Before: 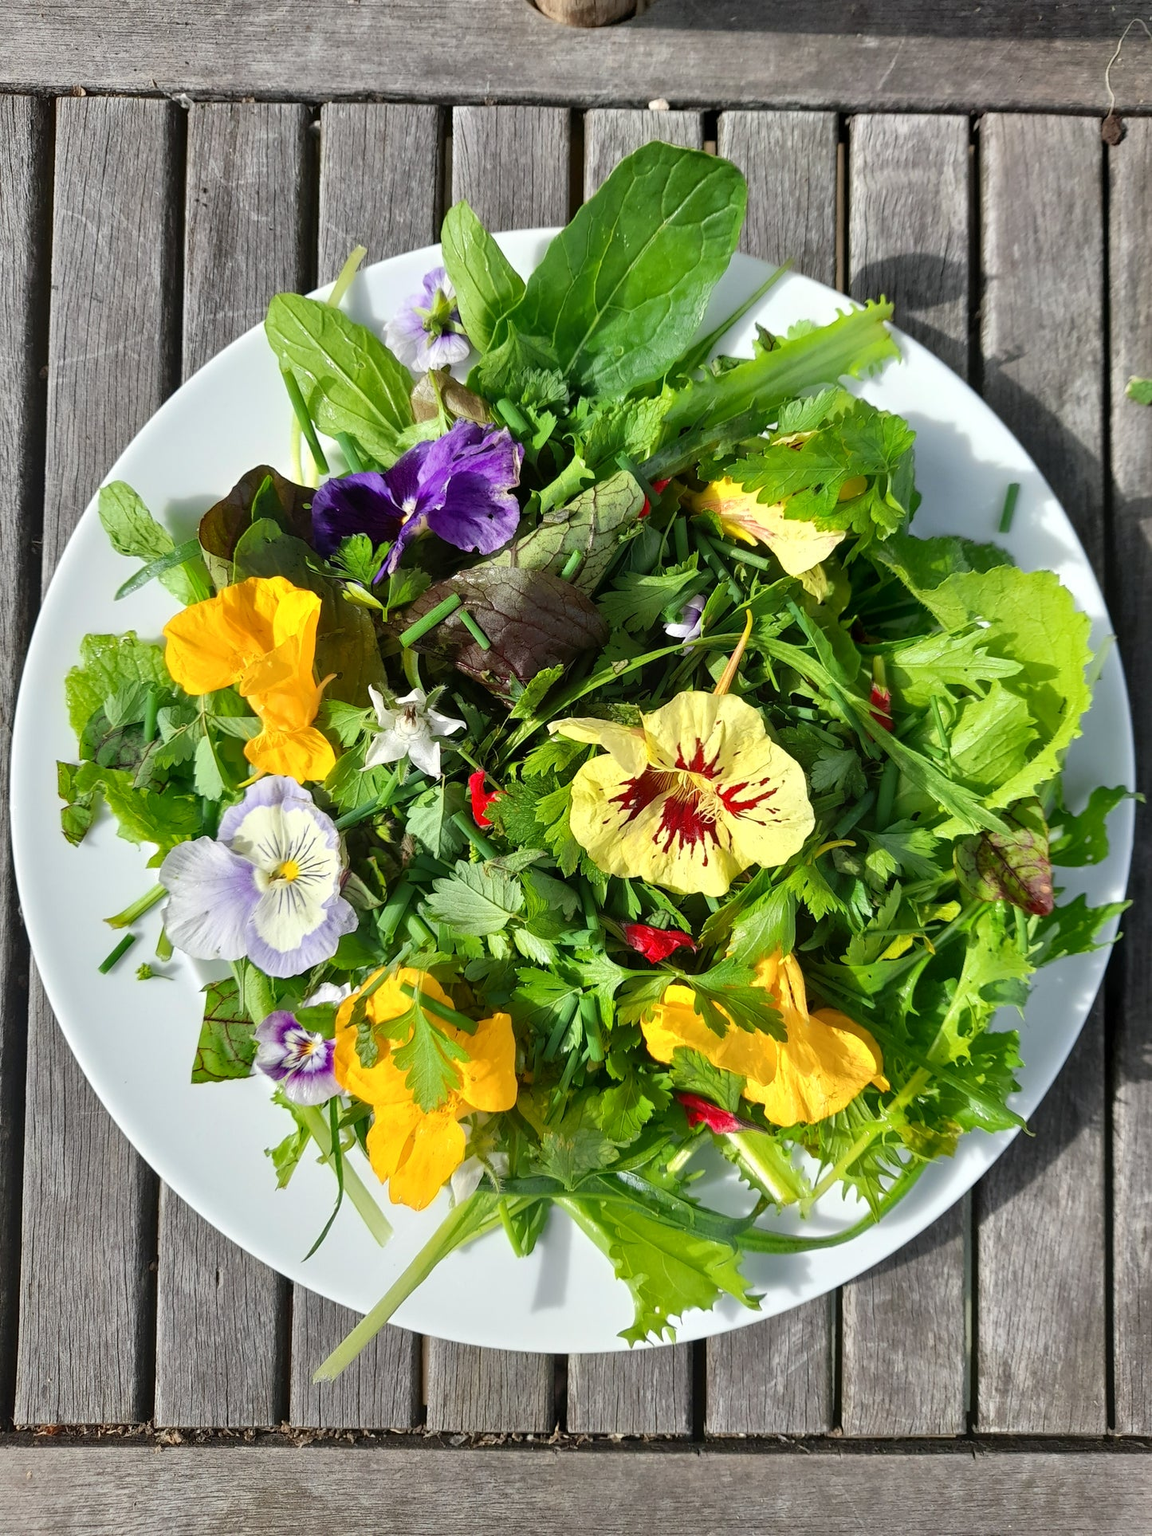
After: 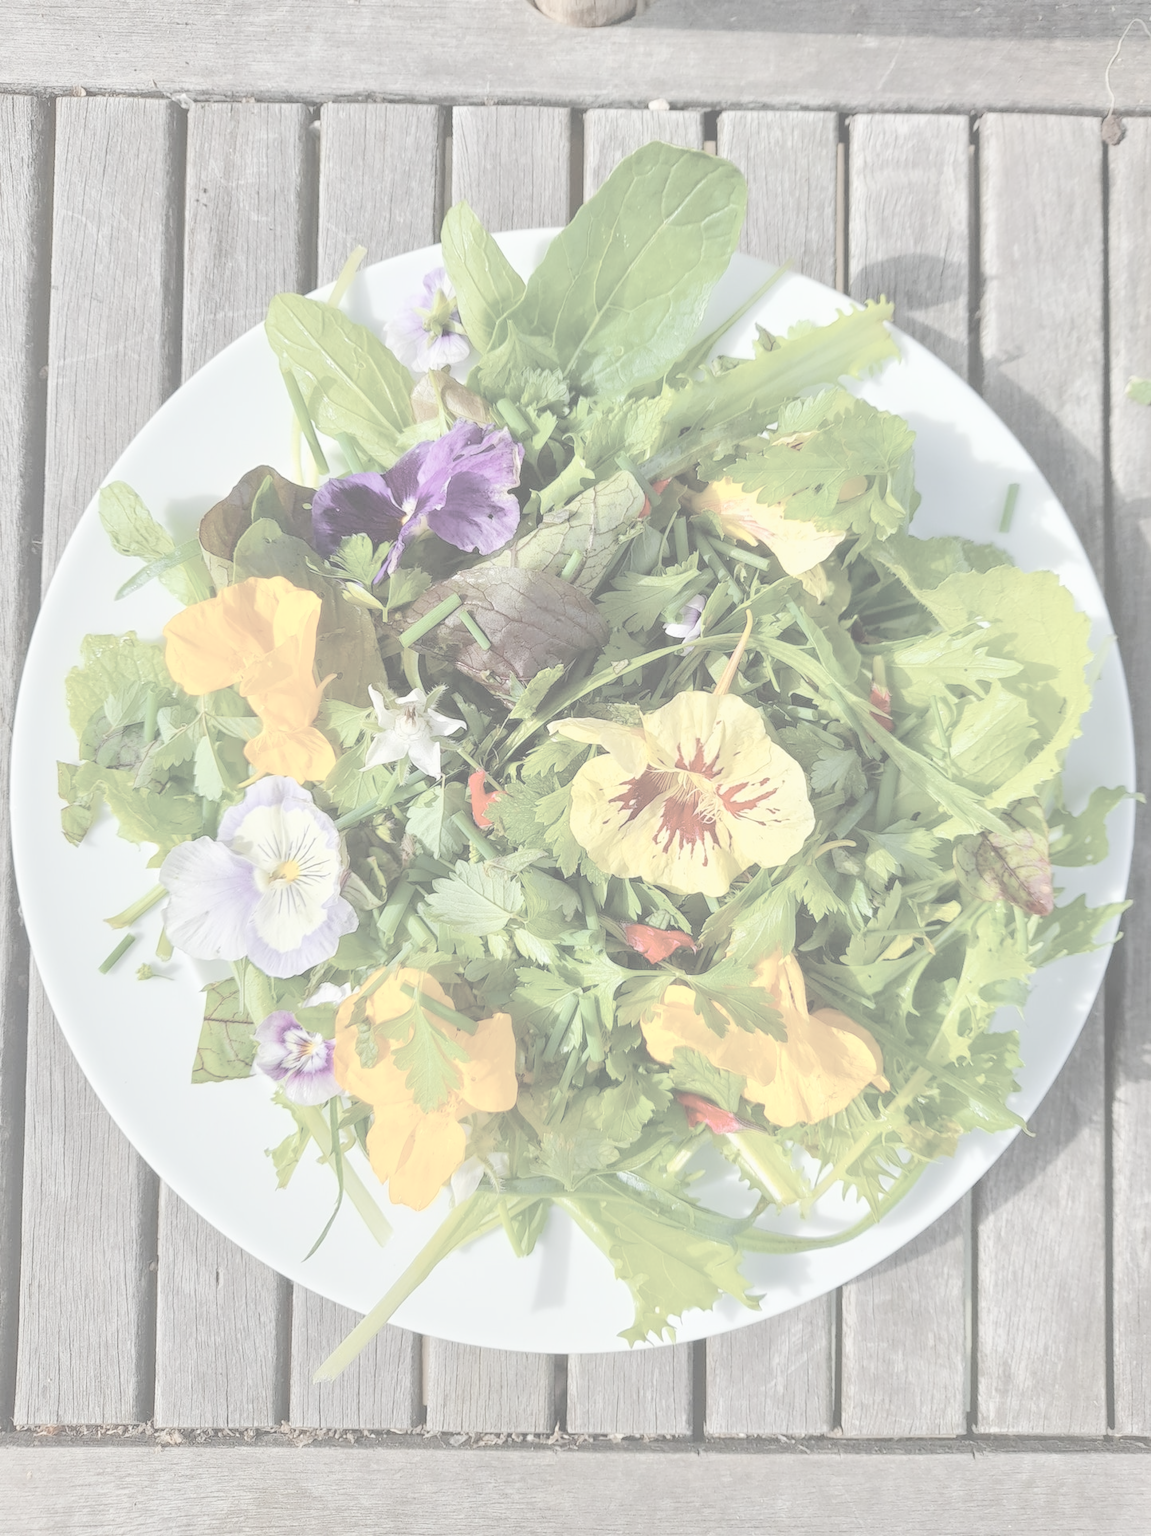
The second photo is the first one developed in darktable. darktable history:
color balance rgb: perceptual saturation grading › global saturation 25%, perceptual brilliance grading › mid-tones 10%, perceptual brilliance grading › shadows 15%, global vibrance 20%
contrast brightness saturation: contrast -0.32, brightness 0.75, saturation -0.78
exposure: black level correction 0, exposure 0.7 EV, compensate exposure bias true, compensate highlight preservation false
